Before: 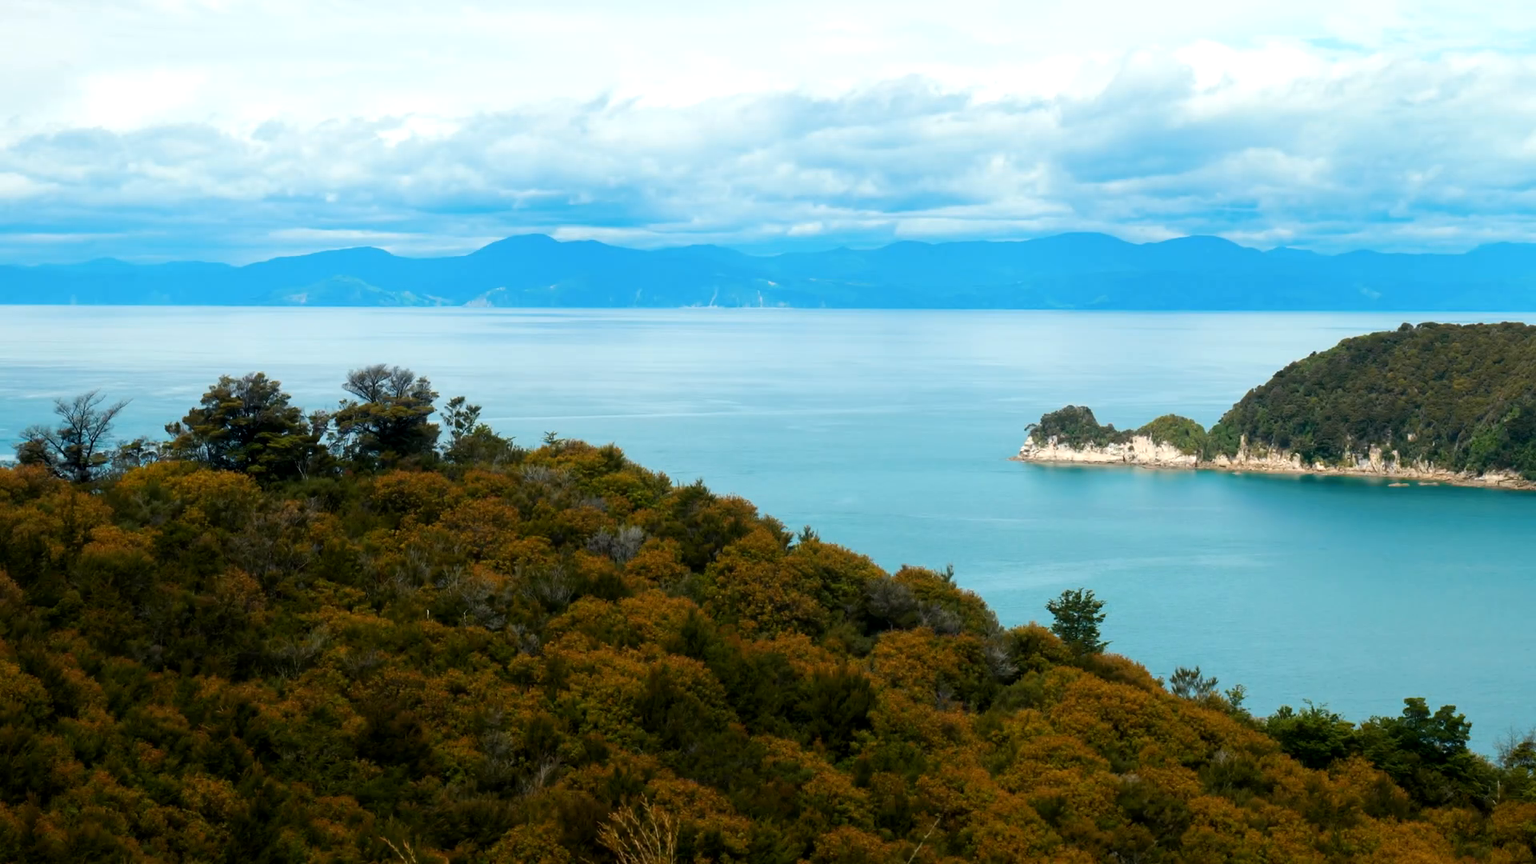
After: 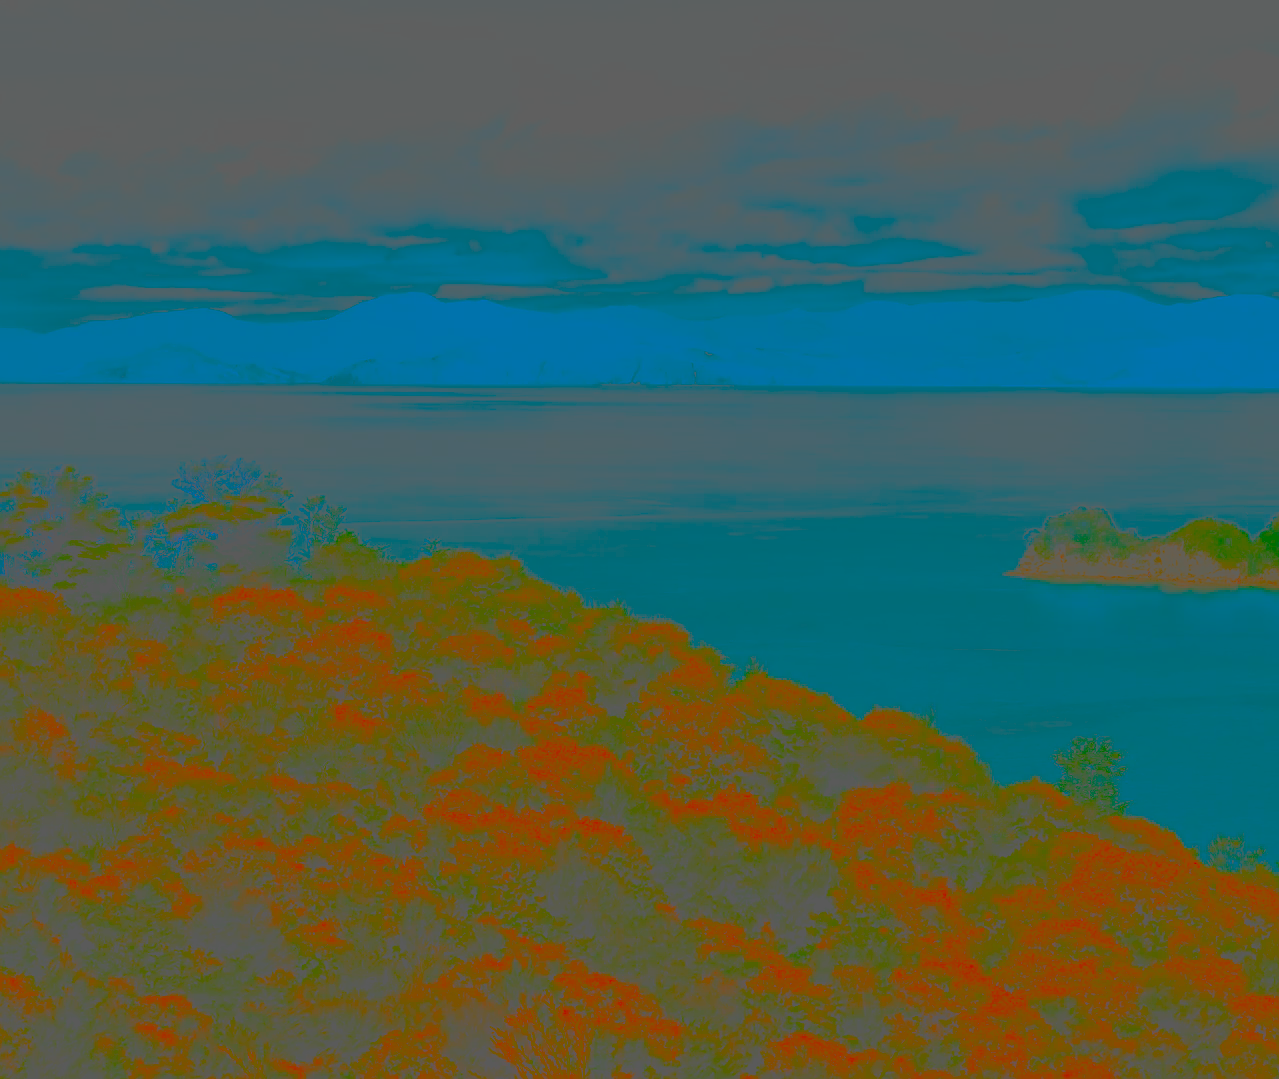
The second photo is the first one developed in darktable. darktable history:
contrast brightness saturation: contrast -0.981, brightness -0.174, saturation 0.734
base curve: curves: ch0 [(0, 0) (0.028, 0.03) (0.121, 0.232) (0.46, 0.748) (0.859, 0.968) (1, 1)], preserve colors none
local contrast: on, module defaults
sharpen: radius 1.358, amount 1.232, threshold 0.748
crop and rotate: left 13.353%, right 20.014%
